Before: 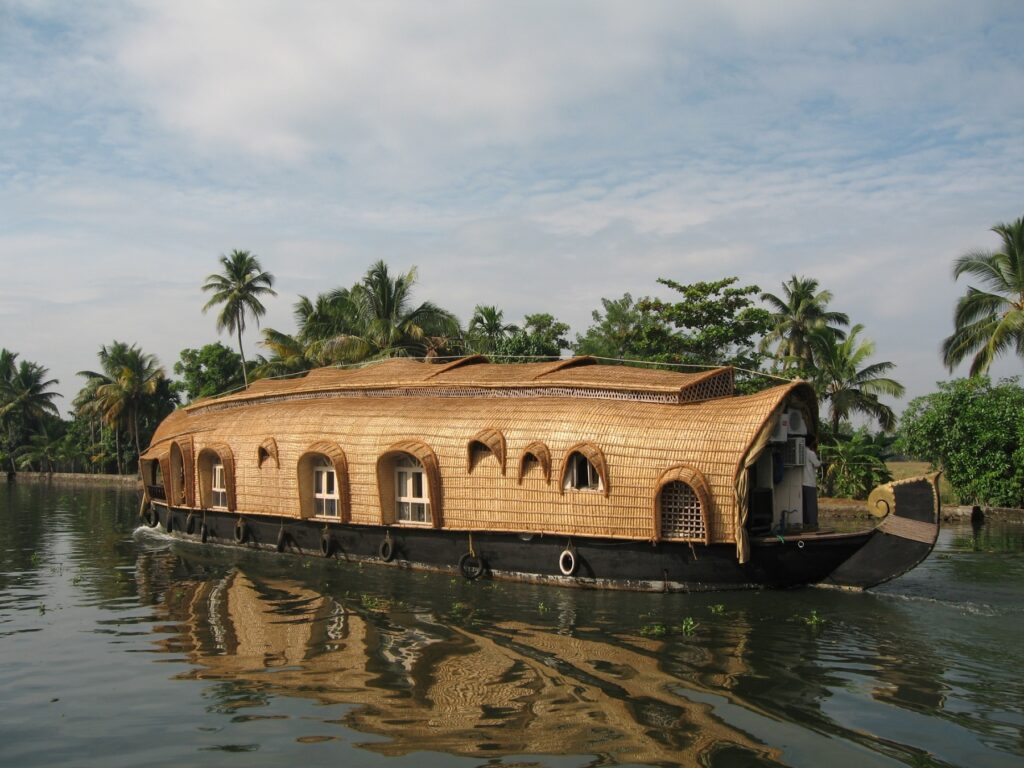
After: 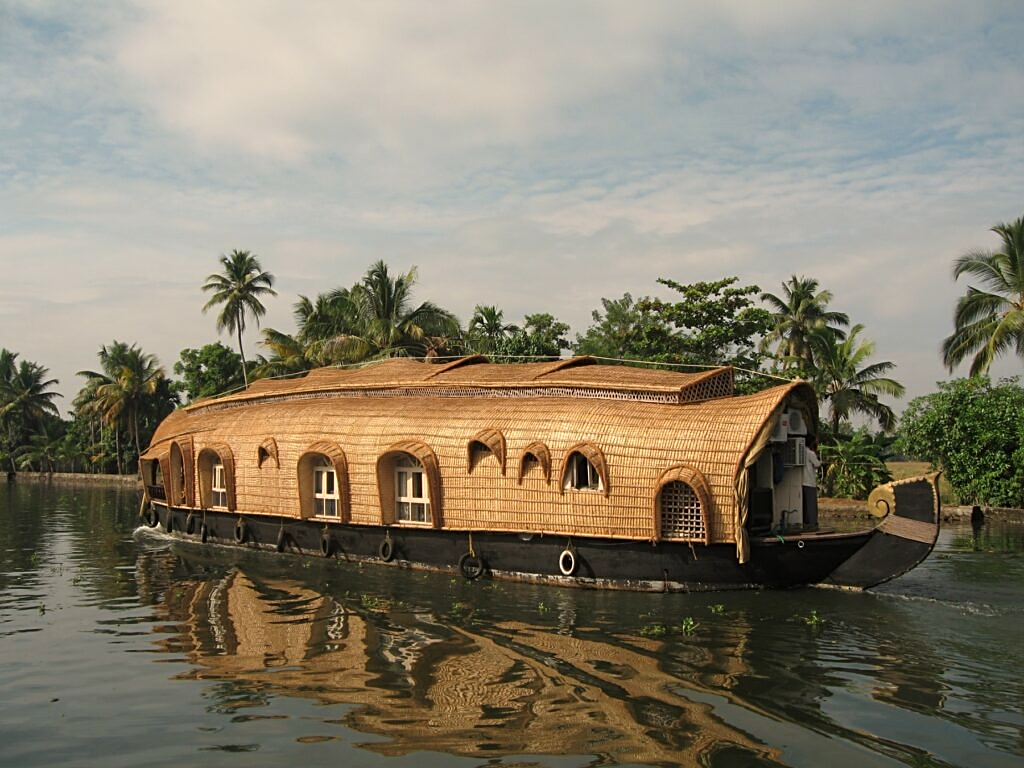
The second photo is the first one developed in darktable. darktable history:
sharpen: on, module defaults
white balance: red 1.045, blue 0.932
